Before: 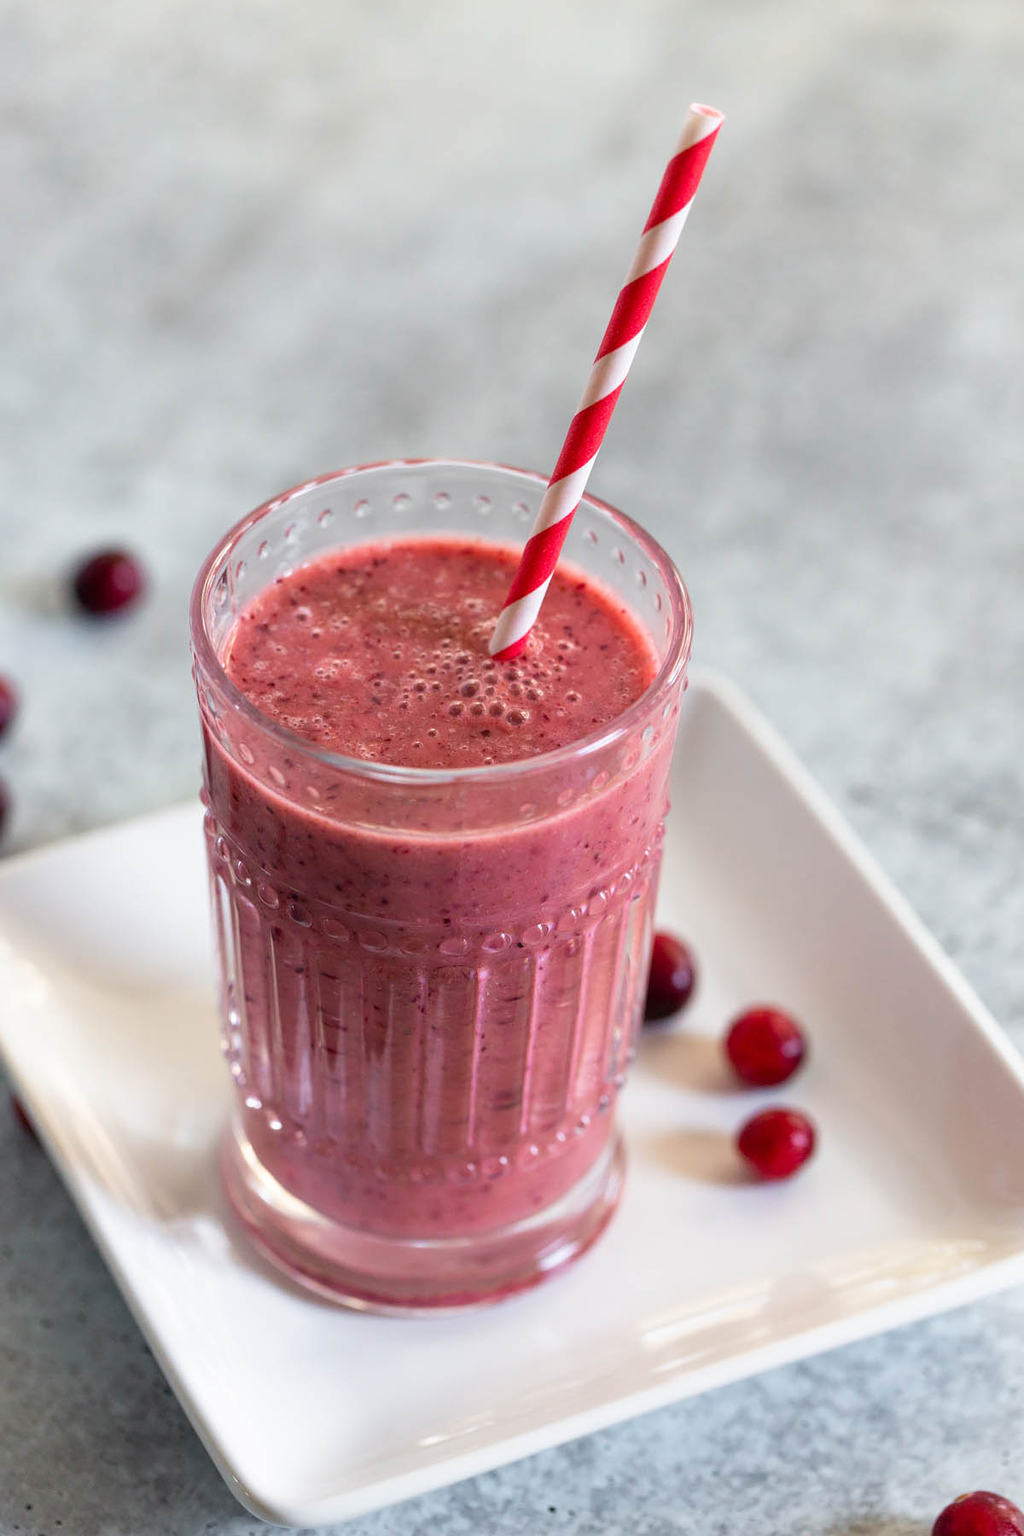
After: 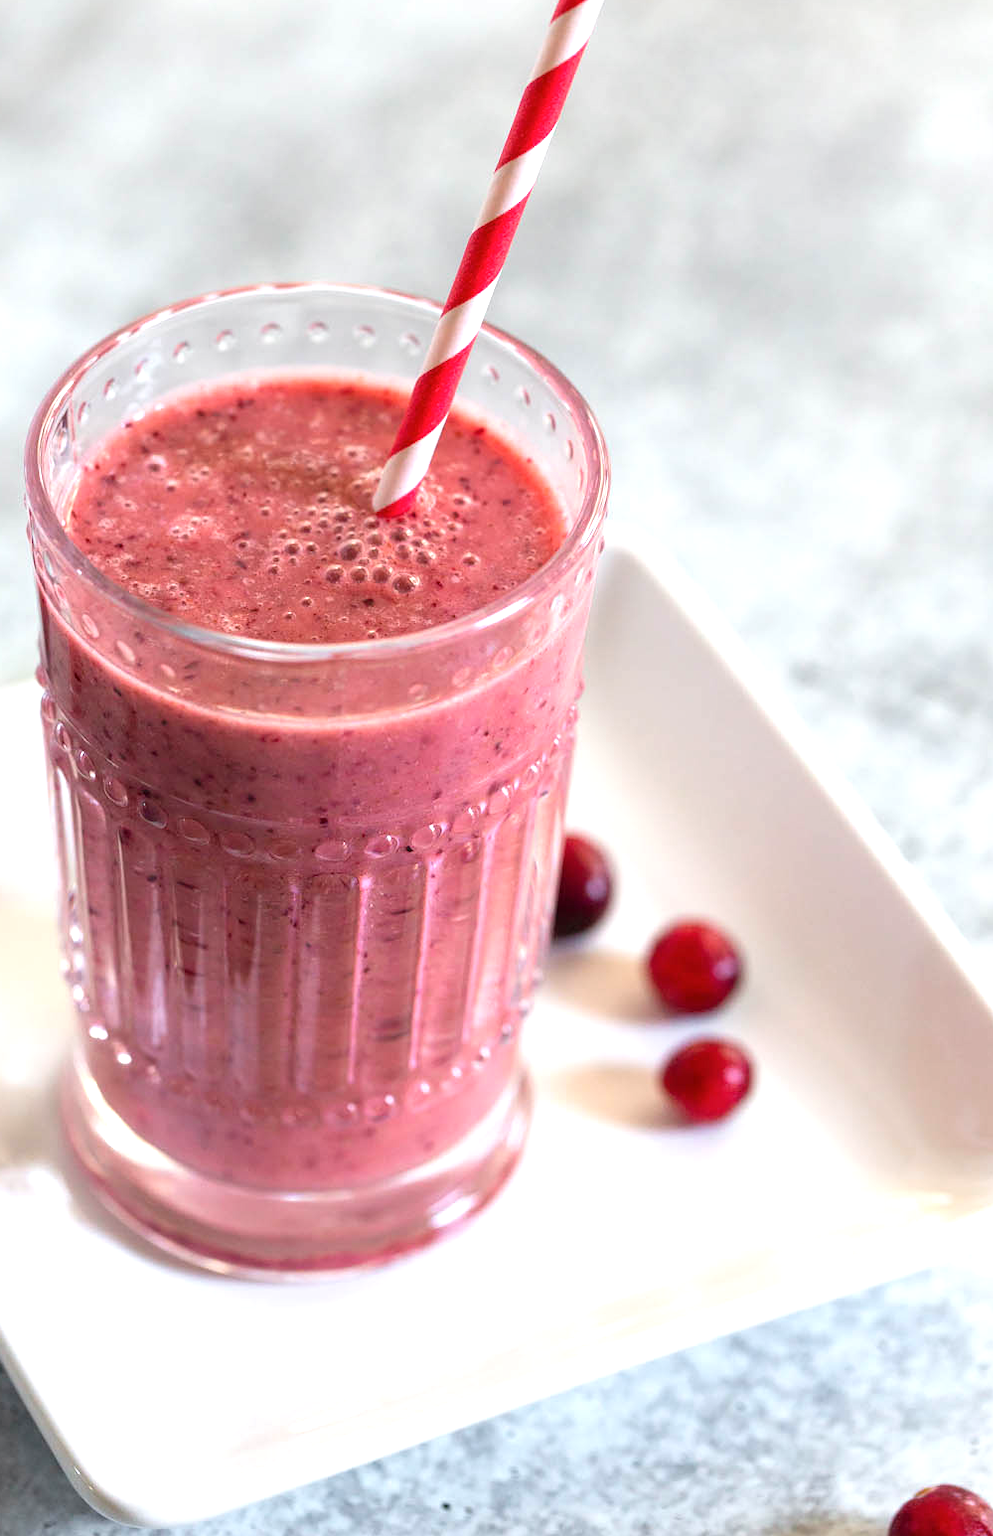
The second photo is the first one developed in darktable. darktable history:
exposure: exposure 0.608 EV, compensate exposure bias true, compensate highlight preservation false
crop: left 16.51%, top 14.1%
color correction: highlights b* -0.019, saturation 0.983
